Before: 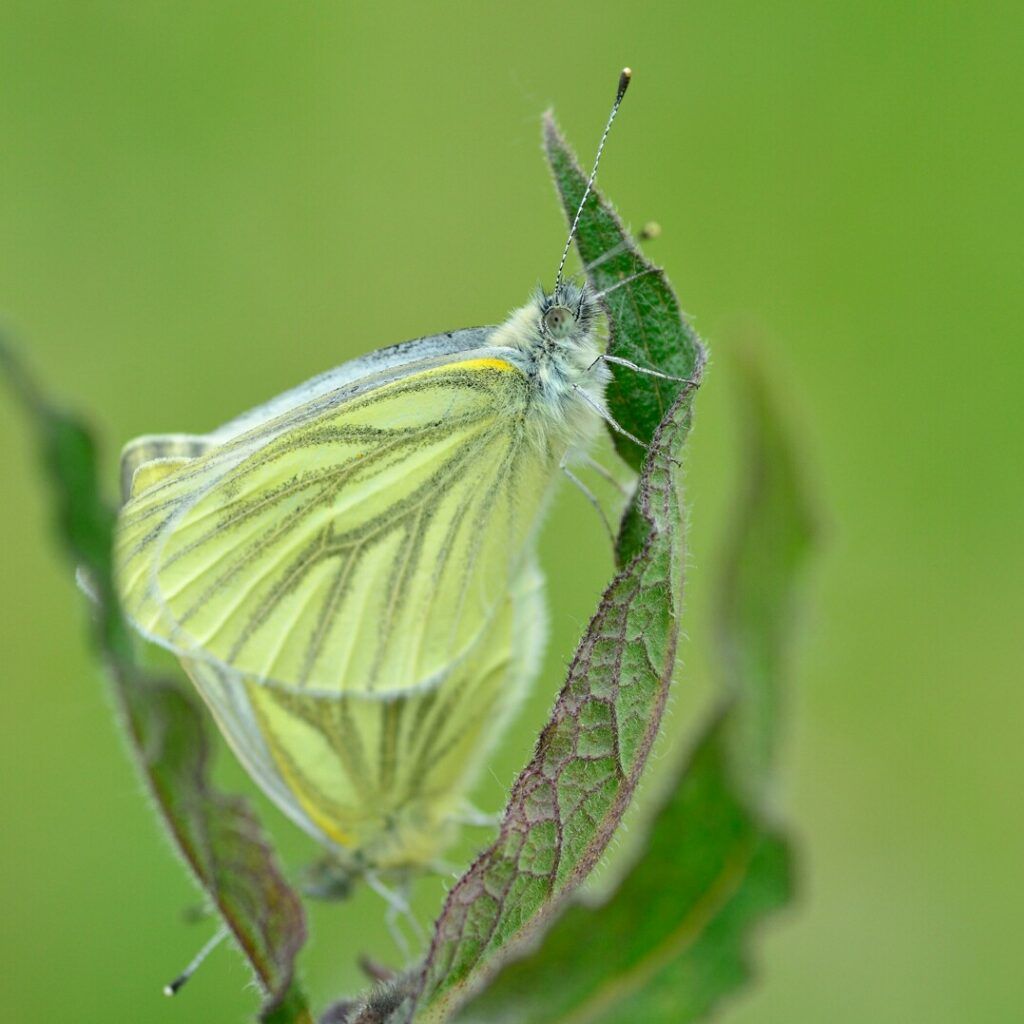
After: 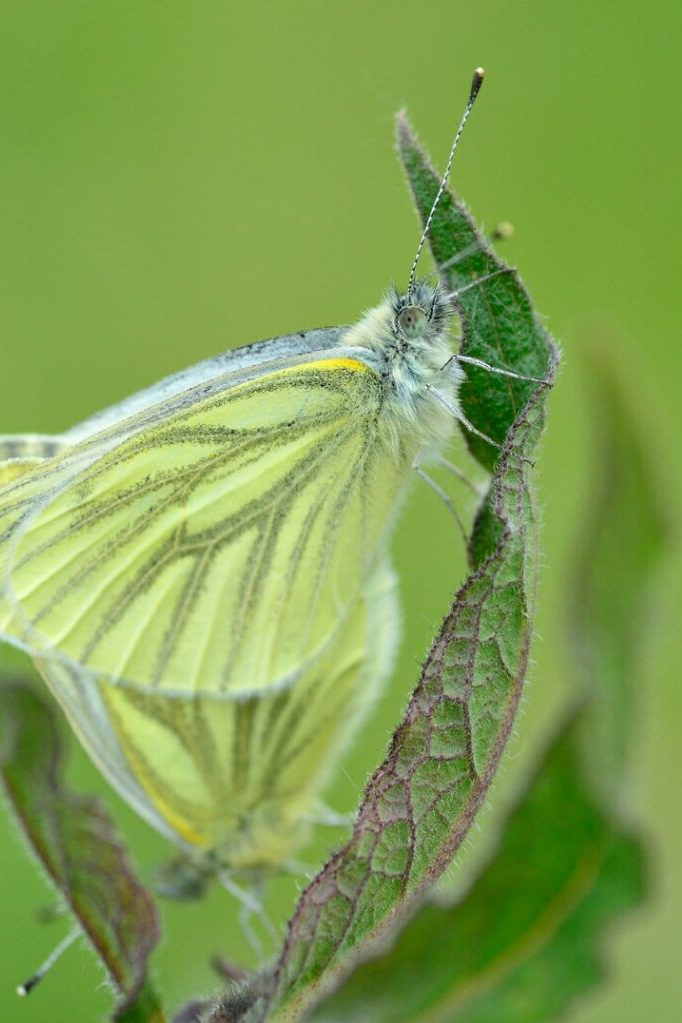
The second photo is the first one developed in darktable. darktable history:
tone equalizer: on, module defaults
crop and rotate: left 14.385%, right 18.948%
